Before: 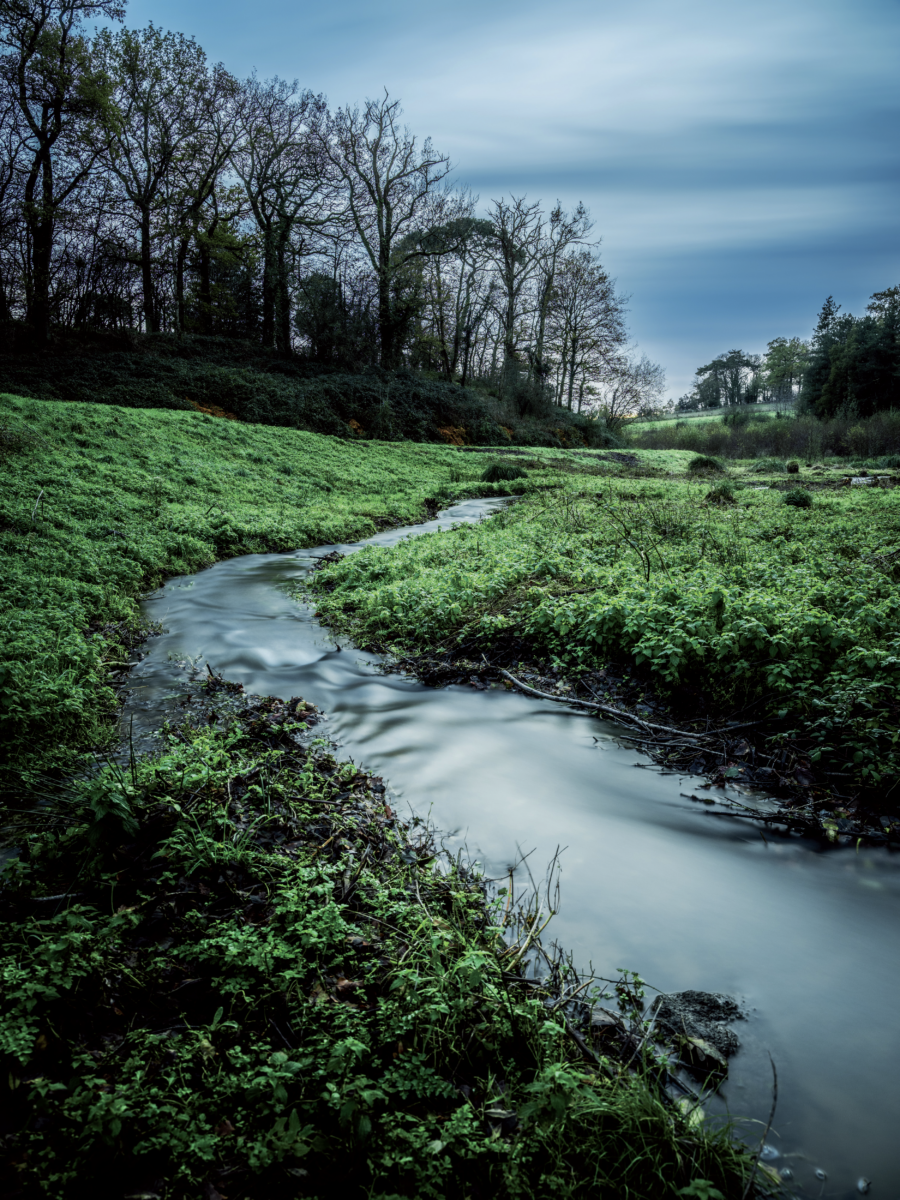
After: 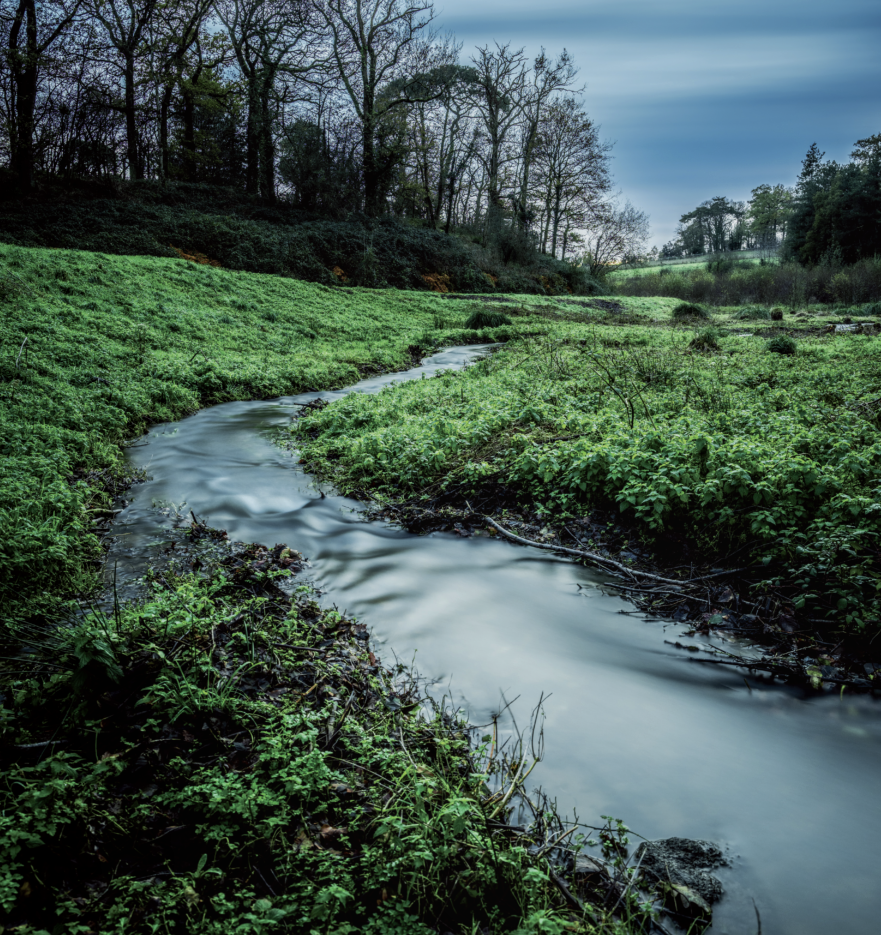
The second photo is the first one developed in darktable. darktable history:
local contrast: detail 110%
crop and rotate: left 1.814%, top 12.818%, right 0.25%, bottom 9.225%
